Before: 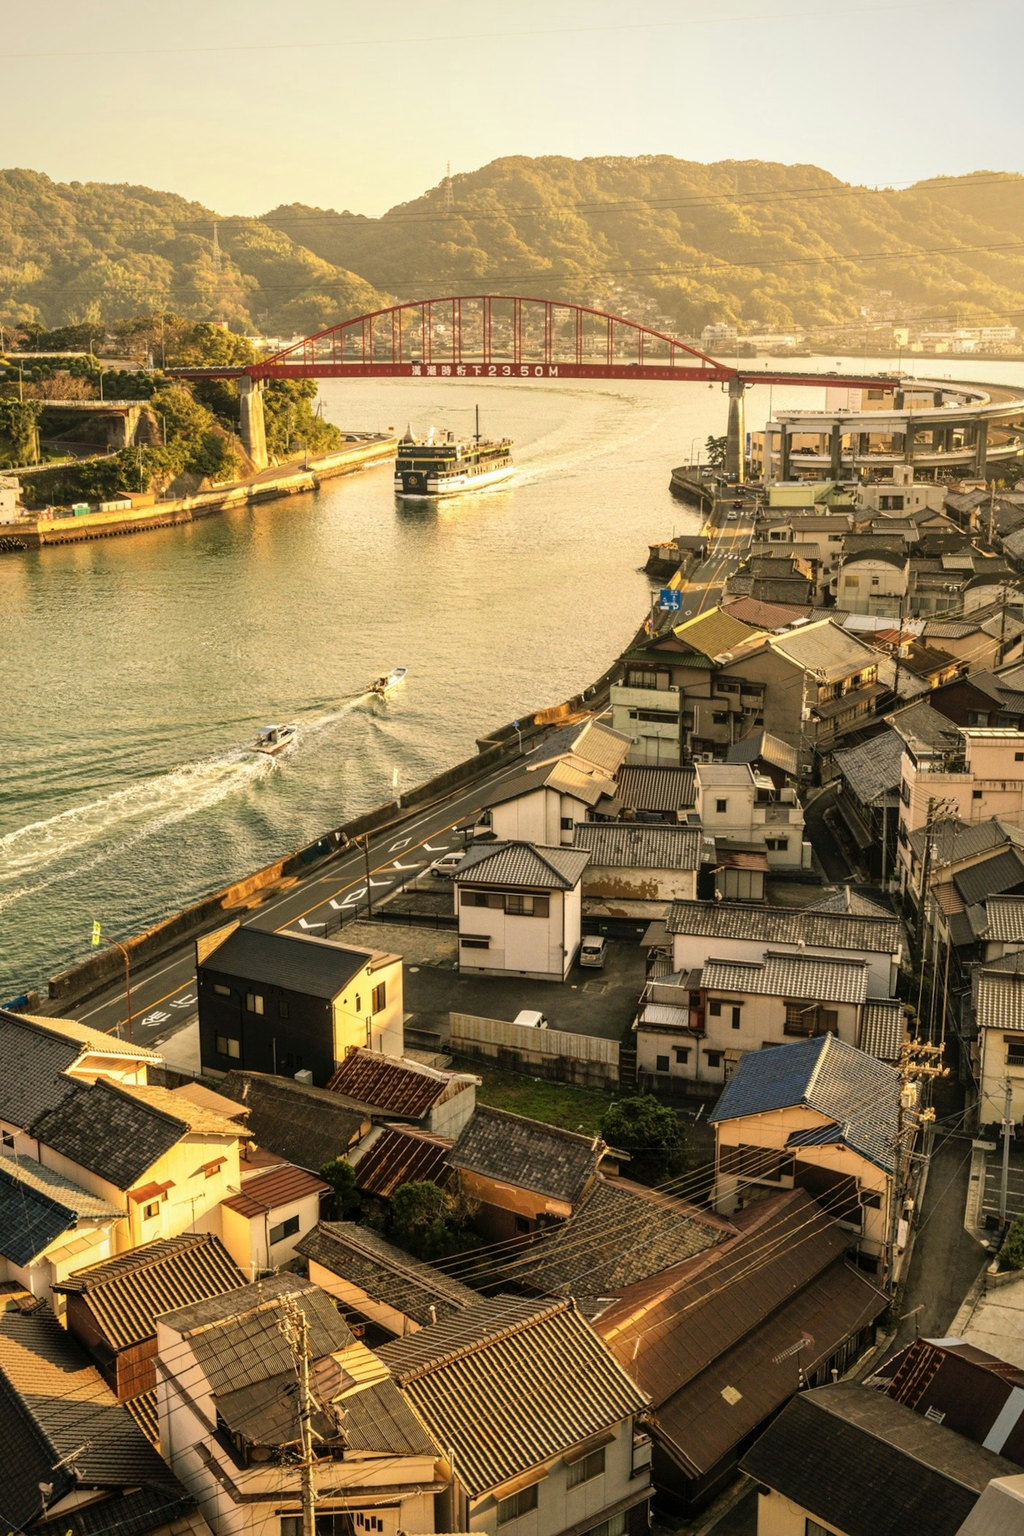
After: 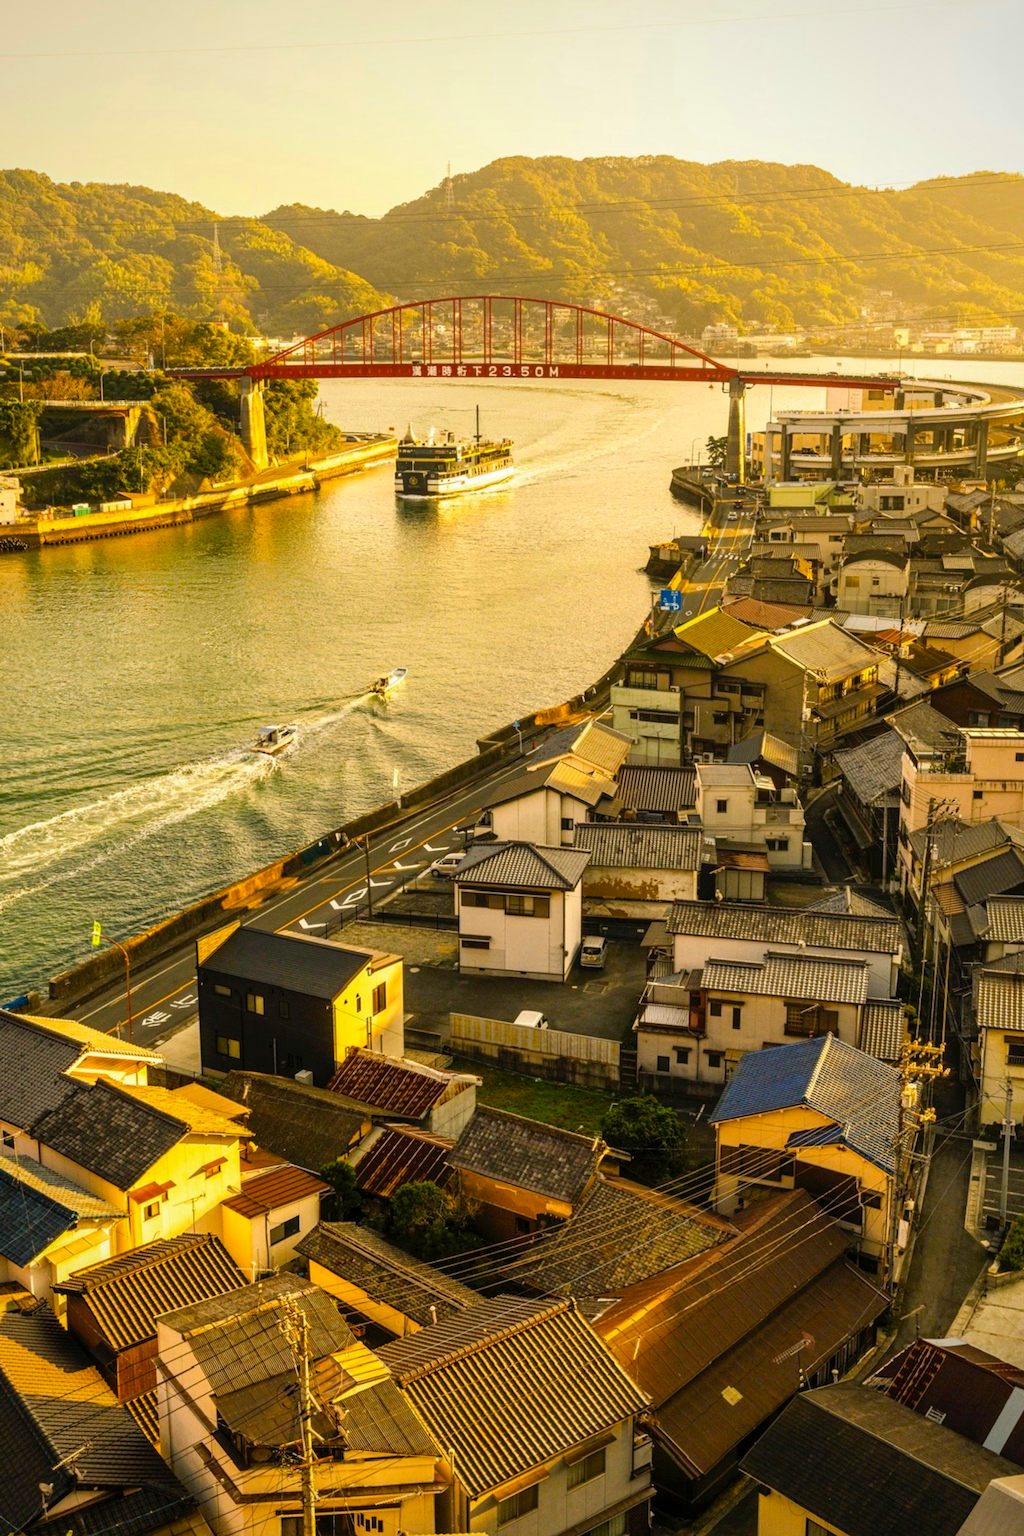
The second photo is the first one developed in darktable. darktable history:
color balance rgb: shadows lift › chroma 3.218%, shadows lift › hue 279.96°, perceptual saturation grading › global saturation 37.183%, perceptual saturation grading › shadows 35.463%
